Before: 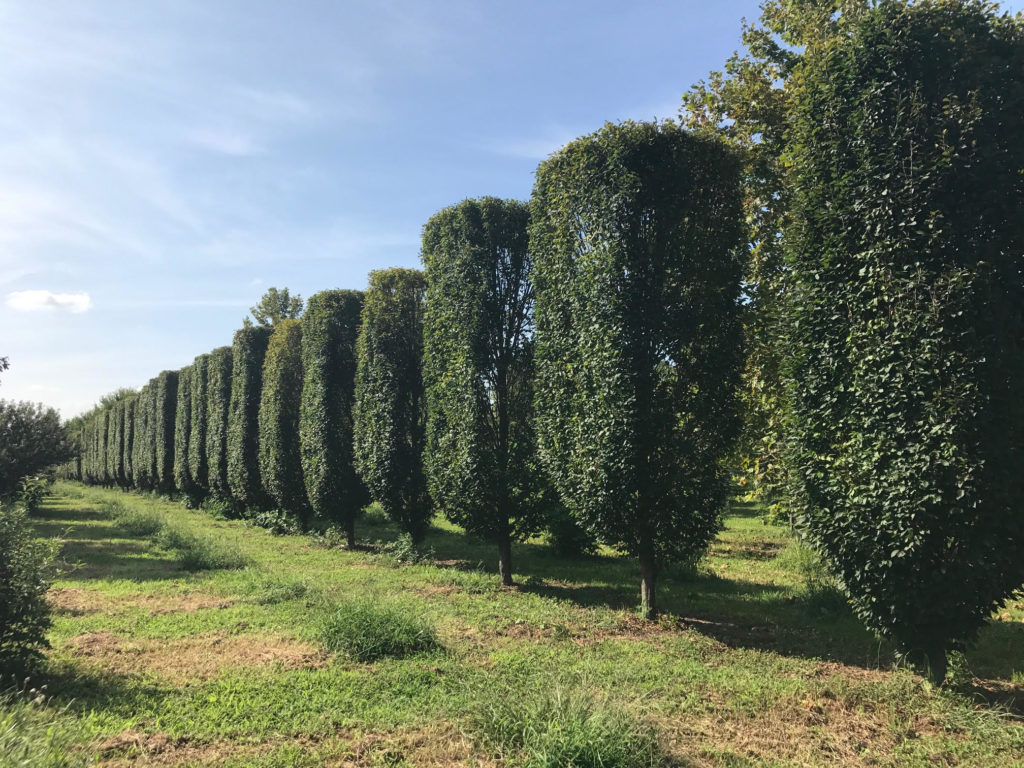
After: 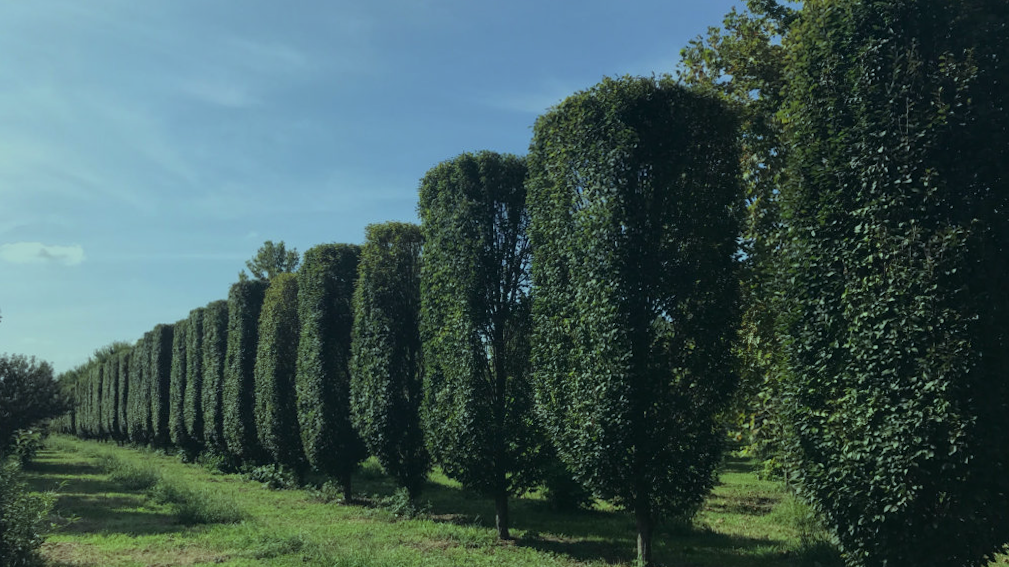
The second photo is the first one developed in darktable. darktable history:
exposure: exposure -1 EV, compensate highlight preservation false
color balance: mode lift, gamma, gain (sRGB), lift [0.997, 0.979, 1.021, 1.011], gamma [1, 1.084, 0.916, 0.998], gain [1, 0.87, 1.13, 1.101], contrast 4.55%, contrast fulcrum 38.24%, output saturation 104.09%
crop: left 0.387%, top 5.469%, bottom 19.809%
rotate and perspective: rotation 0.174°, lens shift (vertical) 0.013, lens shift (horizontal) 0.019, shear 0.001, automatic cropping original format, crop left 0.007, crop right 0.991, crop top 0.016, crop bottom 0.997
